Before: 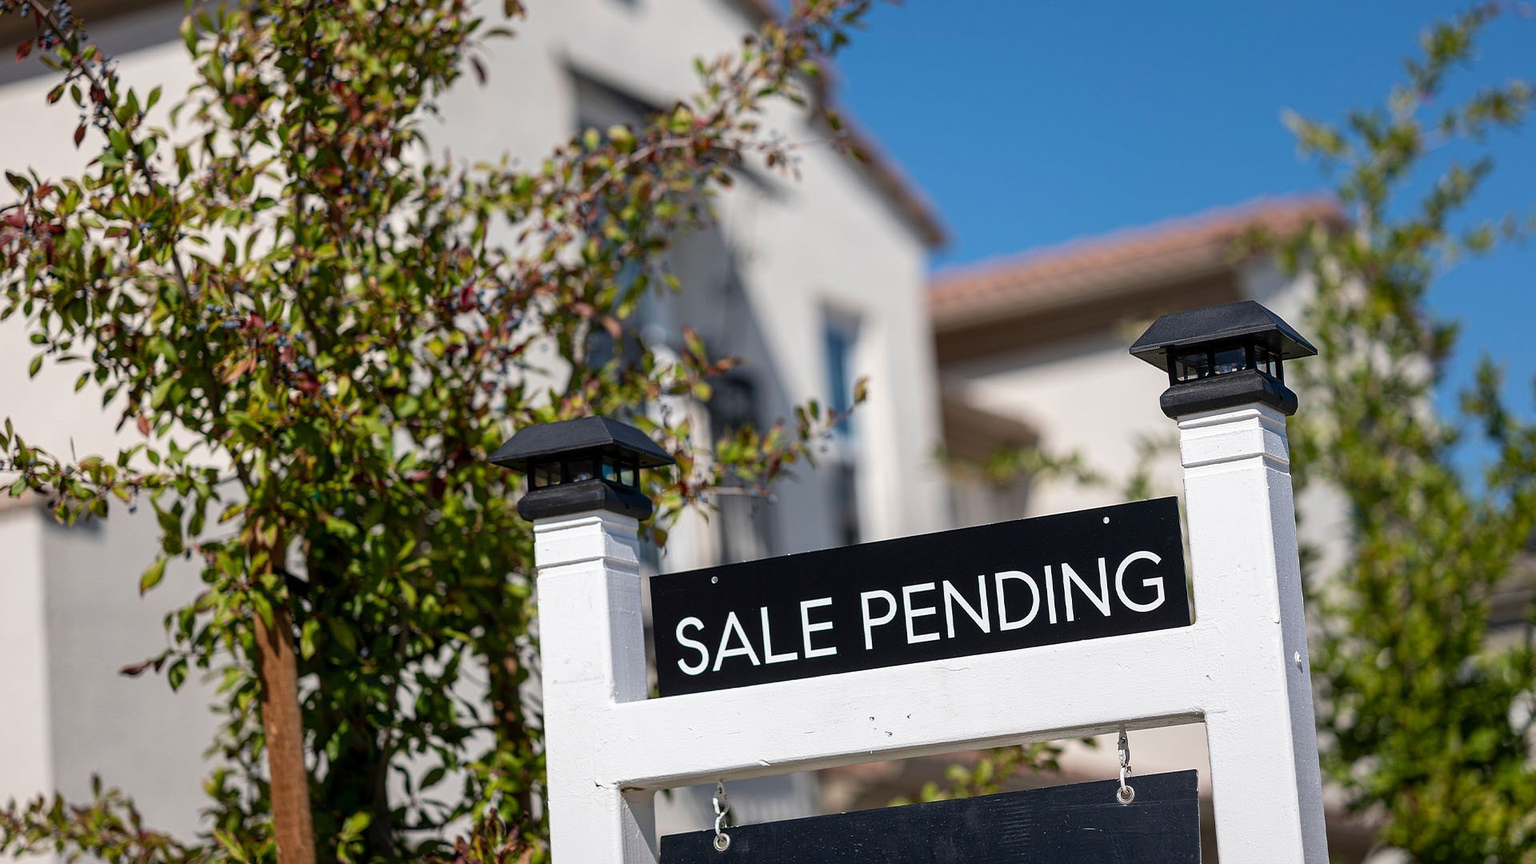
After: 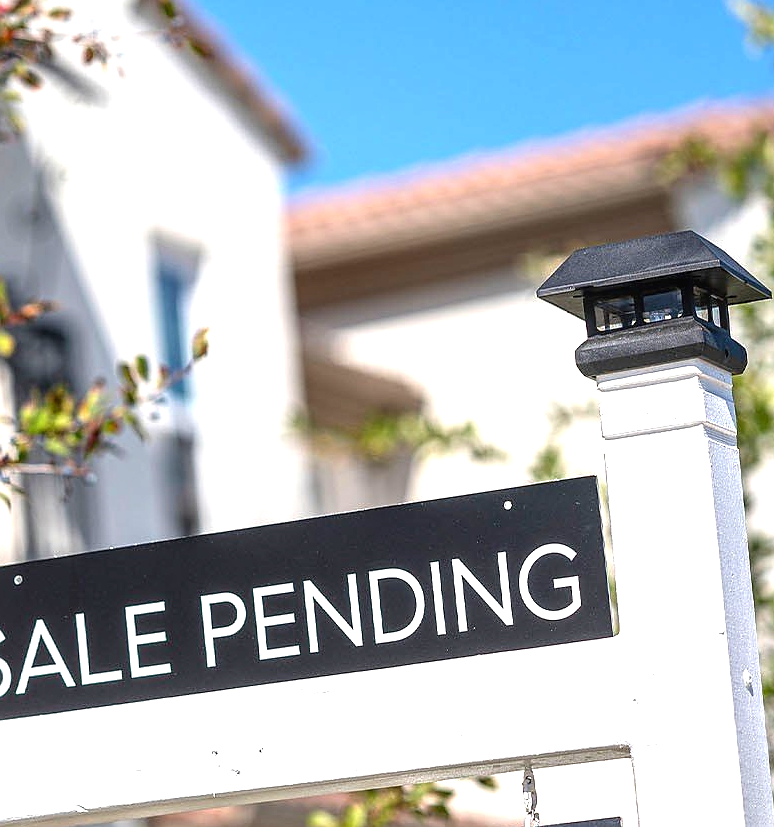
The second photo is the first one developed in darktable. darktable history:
local contrast: on, module defaults
crop: left 45.608%, top 13.513%, right 14.043%, bottom 9.866%
sharpen: radius 1.031, threshold 0.854
exposure: black level correction 0, exposure 1.18 EV, compensate highlight preservation false
